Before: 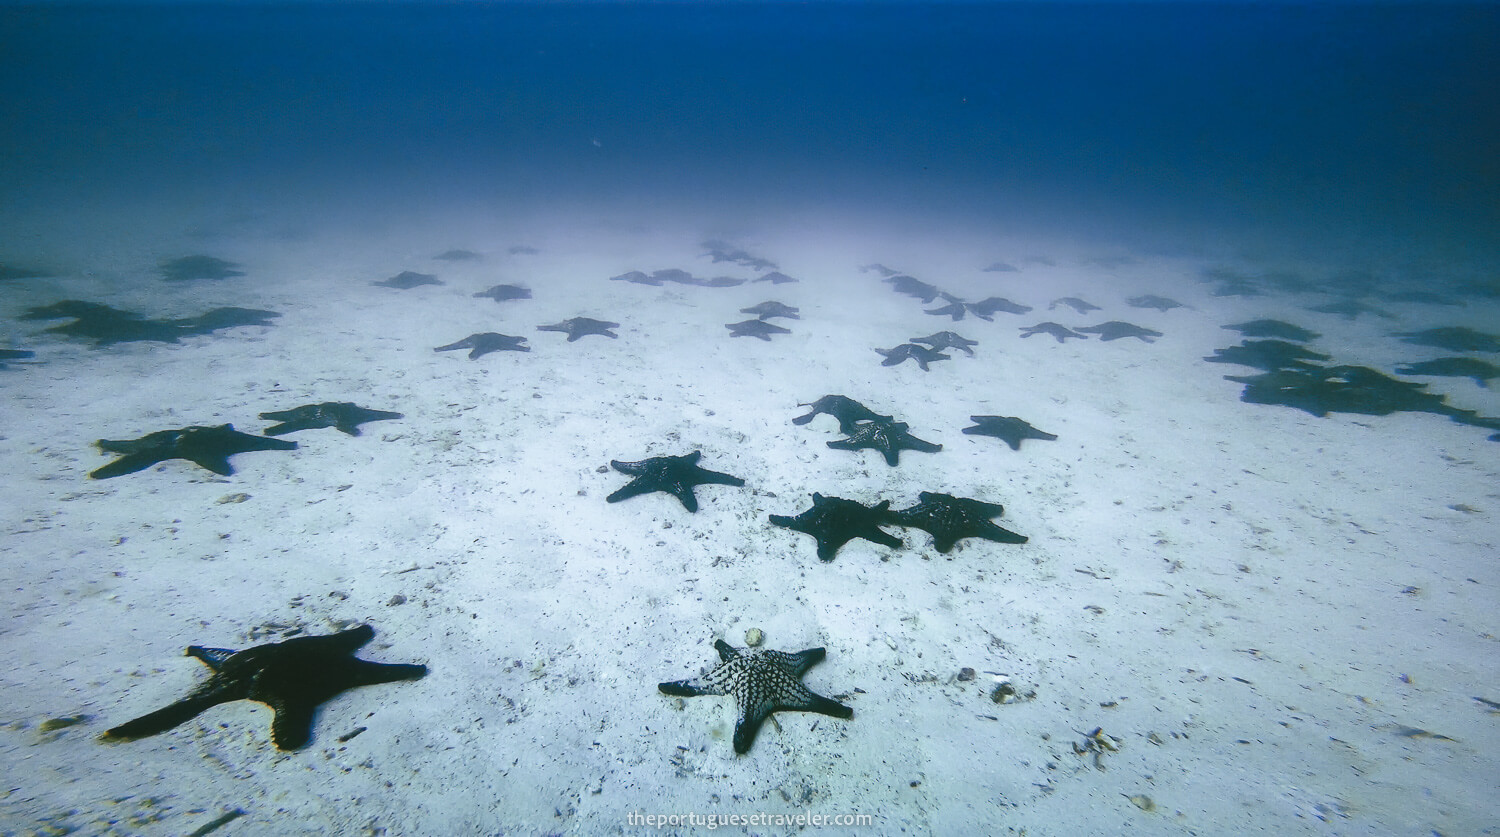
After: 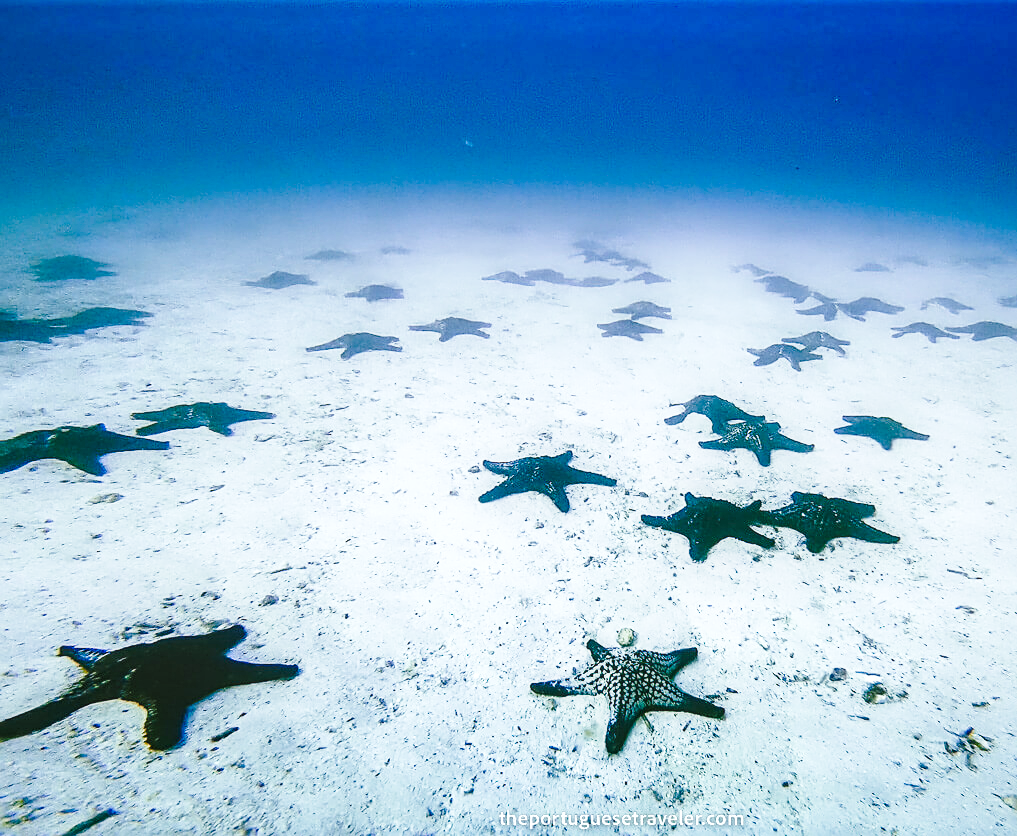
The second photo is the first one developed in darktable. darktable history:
color zones: curves: ch1 [(0, 0.469) (0.001, 0.469) (0.12, 0.446) (0.248, 0.469) (0.5, 0.5) (0.748, 0.5) (0.999, 0.469) (1, 0.469)]
local contrast: on, module defaults
base curve: curves: ch0 [(0, 0) (0.036, 0.037) (0.121, 0.228) (0.46, 0.76) (0.859, 0.983) (1, 1)], preserve colors none
sharpen: on, module defaults
exposure: black level correction 0.005, exposure 0.016 EV, compensate exposure bias true, compensate highlight preservation false
crop and rotate: left 8.583%, right 23.595%
color balance rgb: power › hue 206.8°, perceptual saturation grading › global saturation 20%, perceptual saturation grading › highlights -25.62%, perceptual saturation grading › shadows 24.553%
